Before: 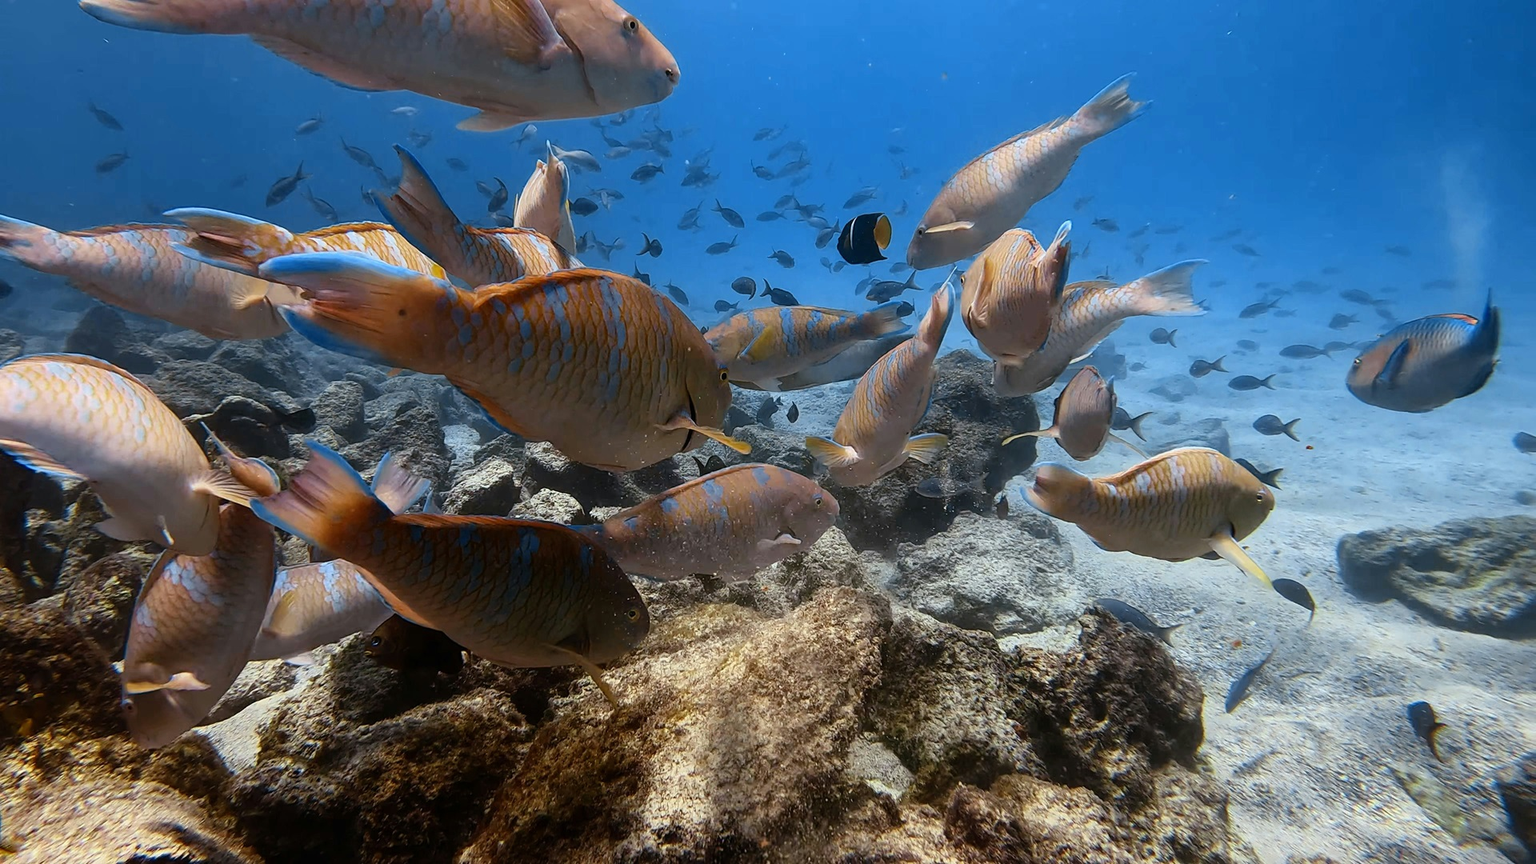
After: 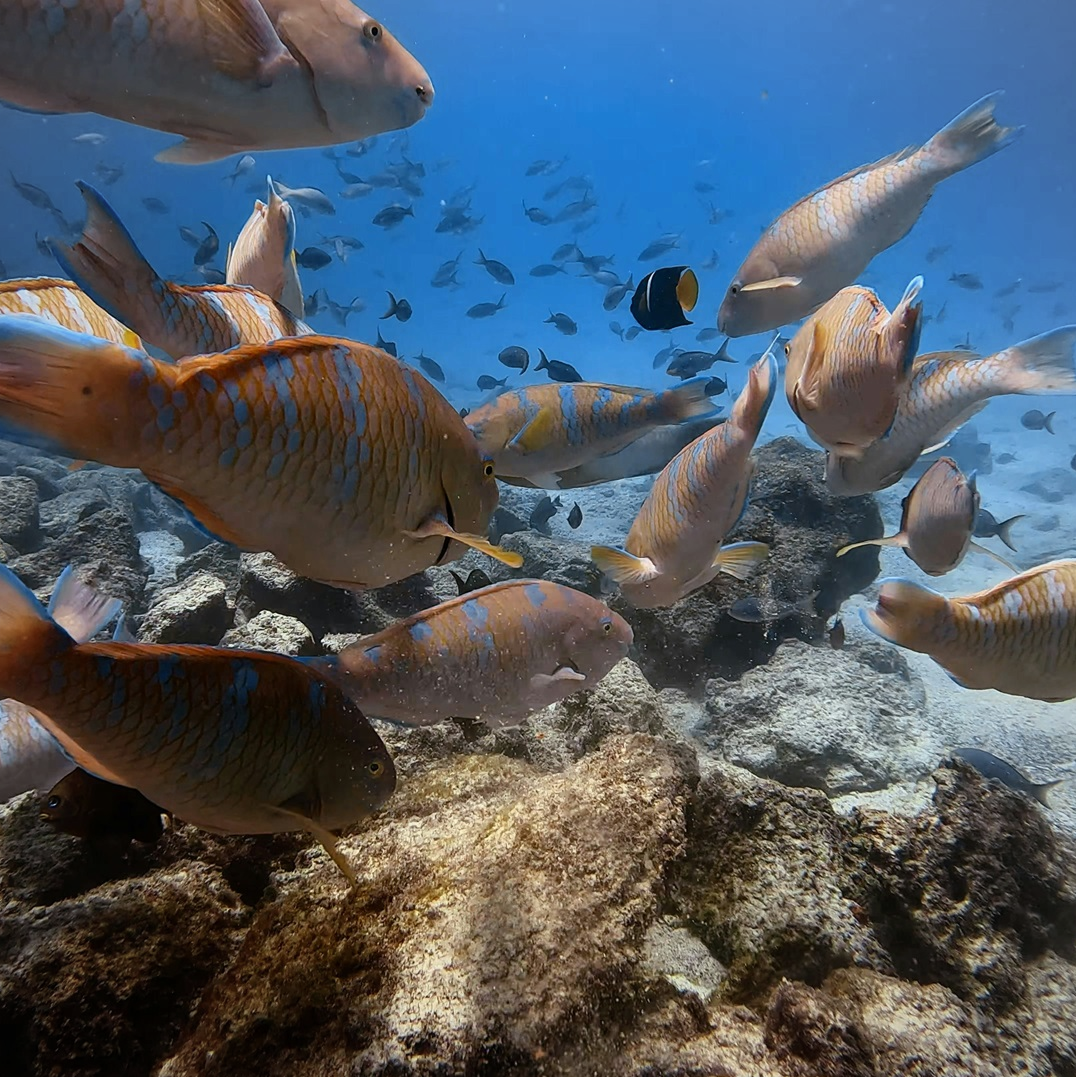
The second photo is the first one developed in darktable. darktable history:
vignetting: fall-off radius 93.87%
crop: left 21.674%, right 22.086%
